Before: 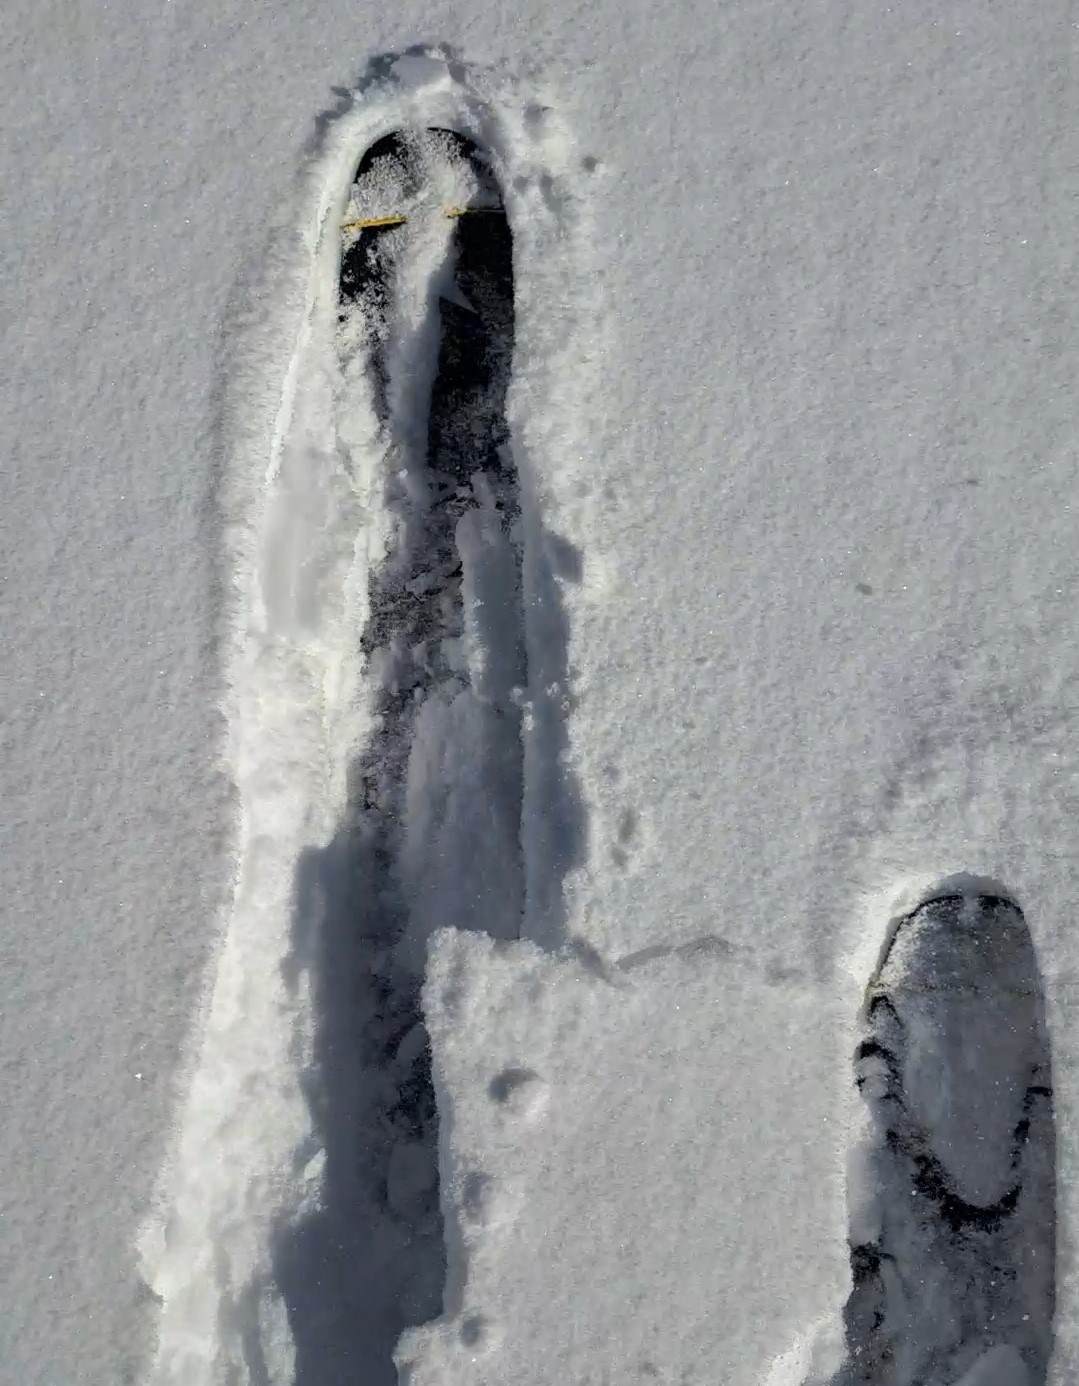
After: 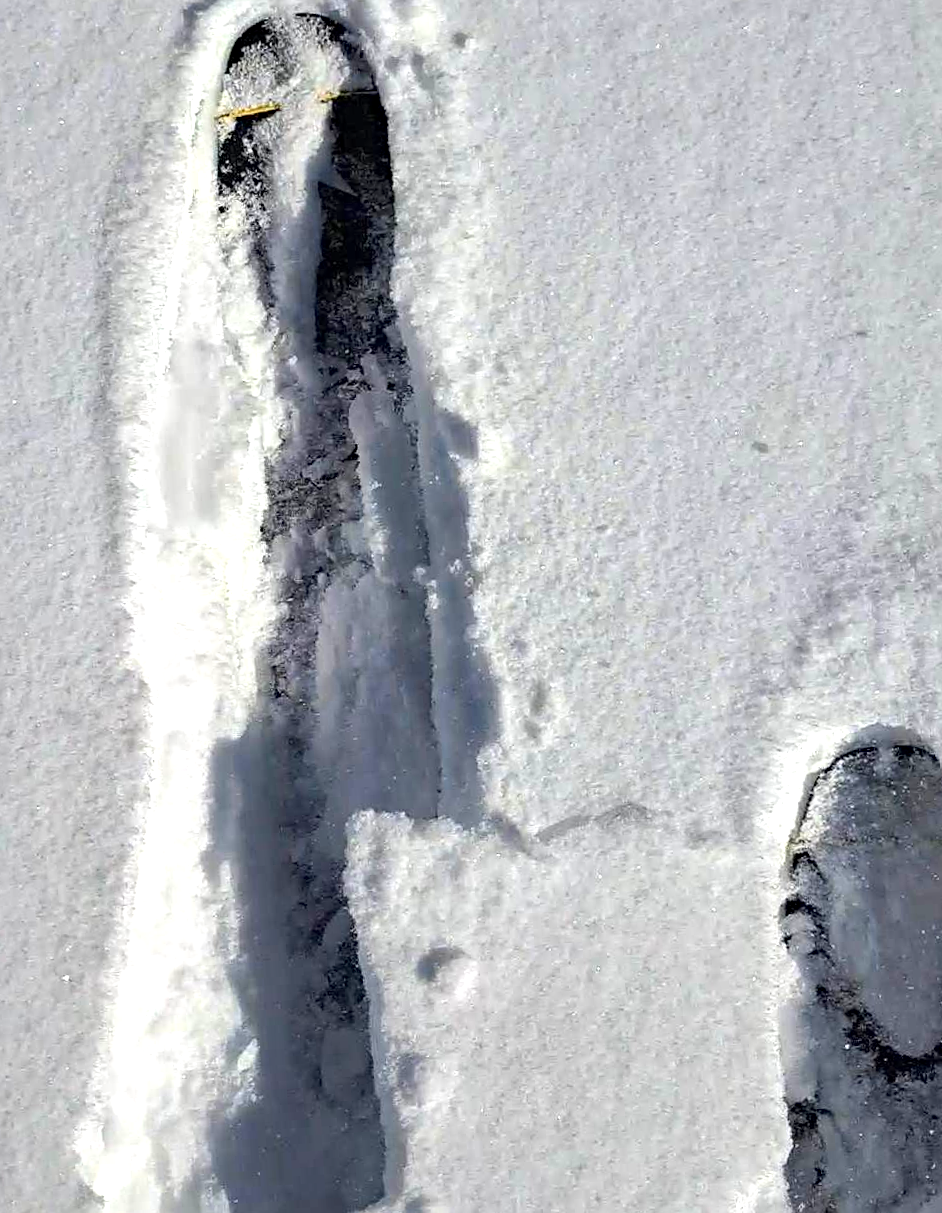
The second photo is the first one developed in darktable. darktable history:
sharpen: on, module defaults
exposure: exposure 0.722 EV, compensate exposure bias true, compensate highlight preservation false
crop and rotate: angle 3.56°, left 5.834%, top 5.675%
contrast brightness saturation: contrast 0.036, saturation 0.072
haze removal: strength 0.095, compatibility mode true, adaptive false
